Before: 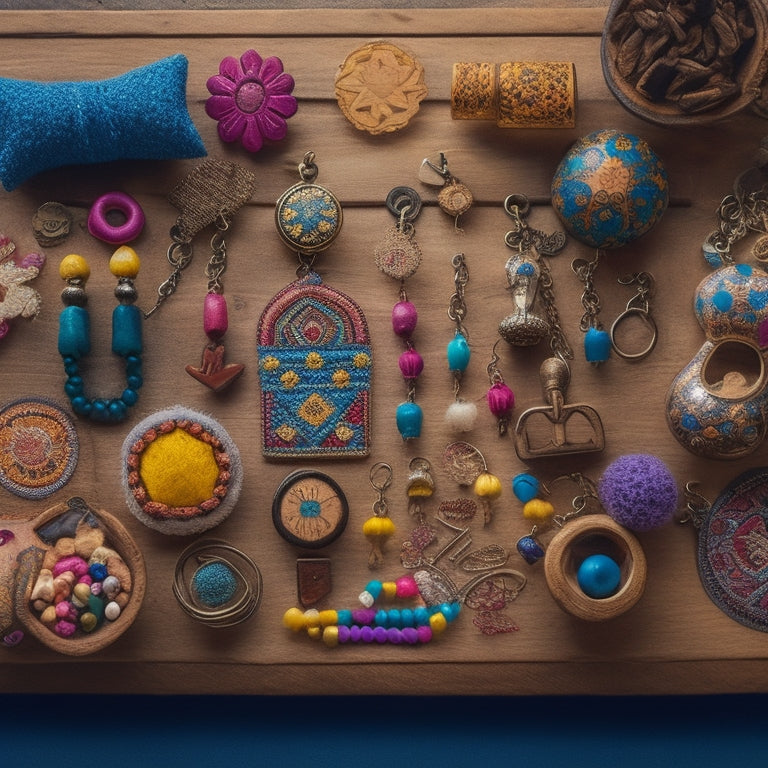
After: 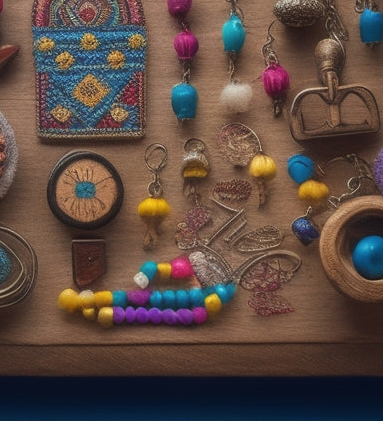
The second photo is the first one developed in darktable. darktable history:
crop: left 29.299%, top 41.597%, right 20.802%, bottom 3.49%
haze removal: strength -0.062, compatibility mode true, adaptive false
